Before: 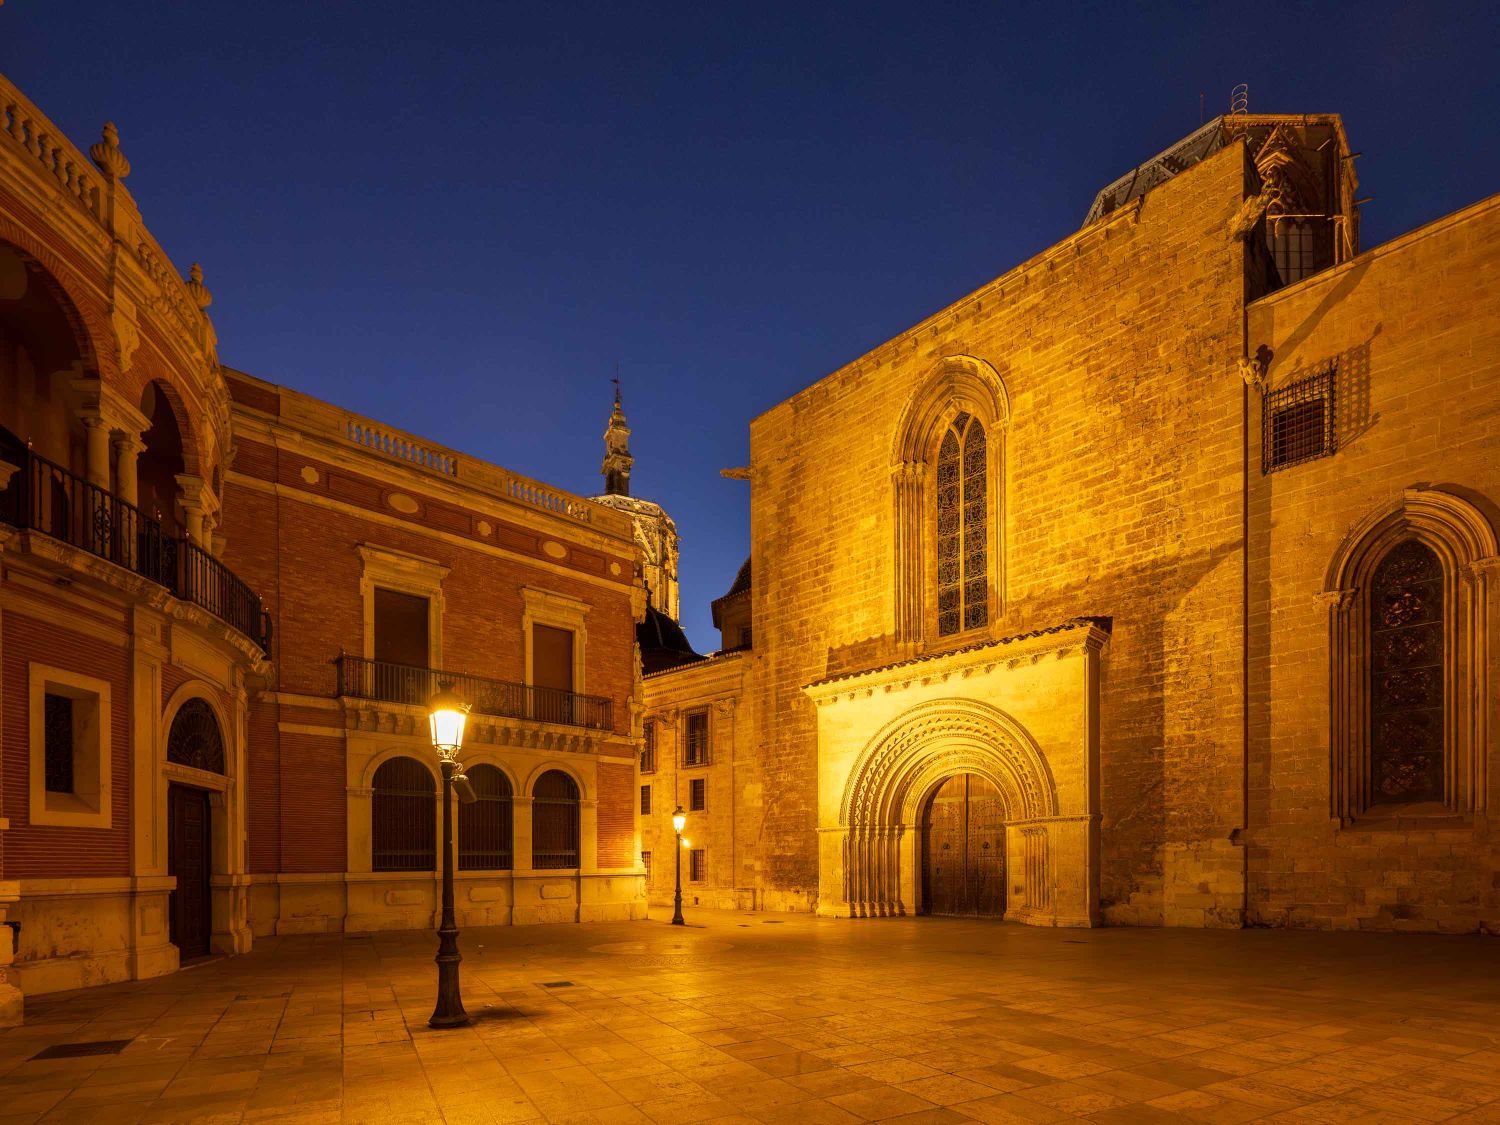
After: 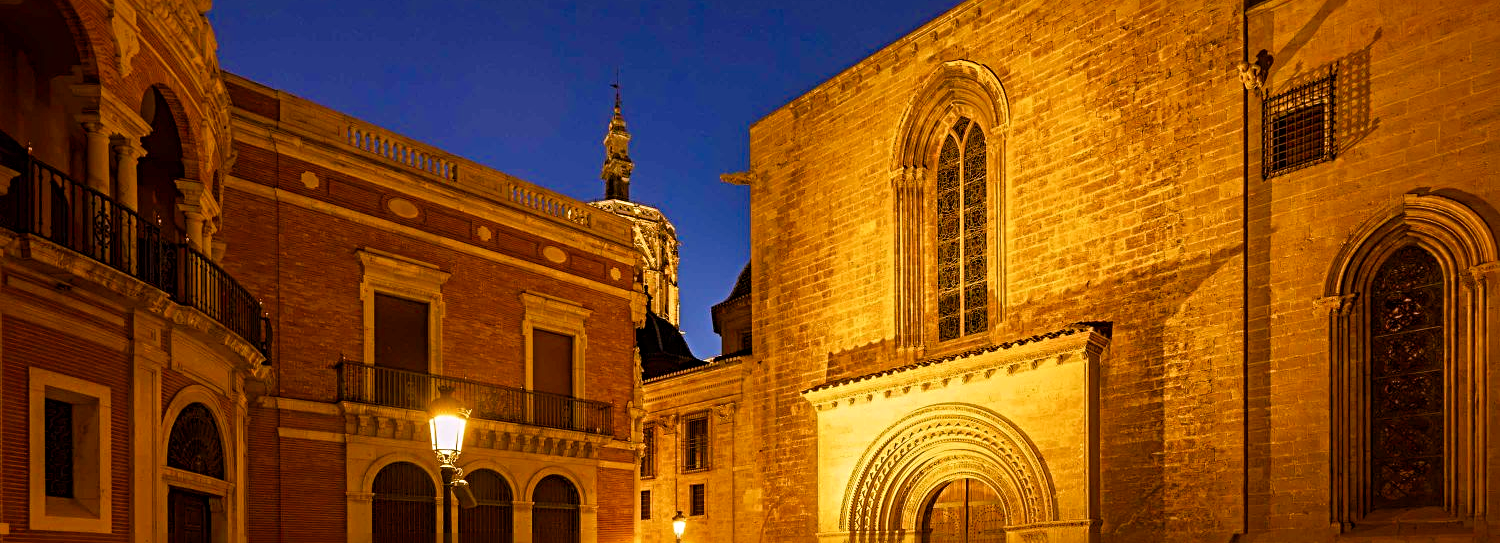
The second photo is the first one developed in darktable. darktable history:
color balance rgb: highlights gain › chroma 1.508%, highlights gain › hue 307.03°, perceptual saturation grading › global saturation 20%, perceptual saturation grading › highlights -25.665%, perceptual saturation grading › shadows 49.361%
sharpen: radius 3.97
crop and rotate: top 26.229%, bottom 25.483%
